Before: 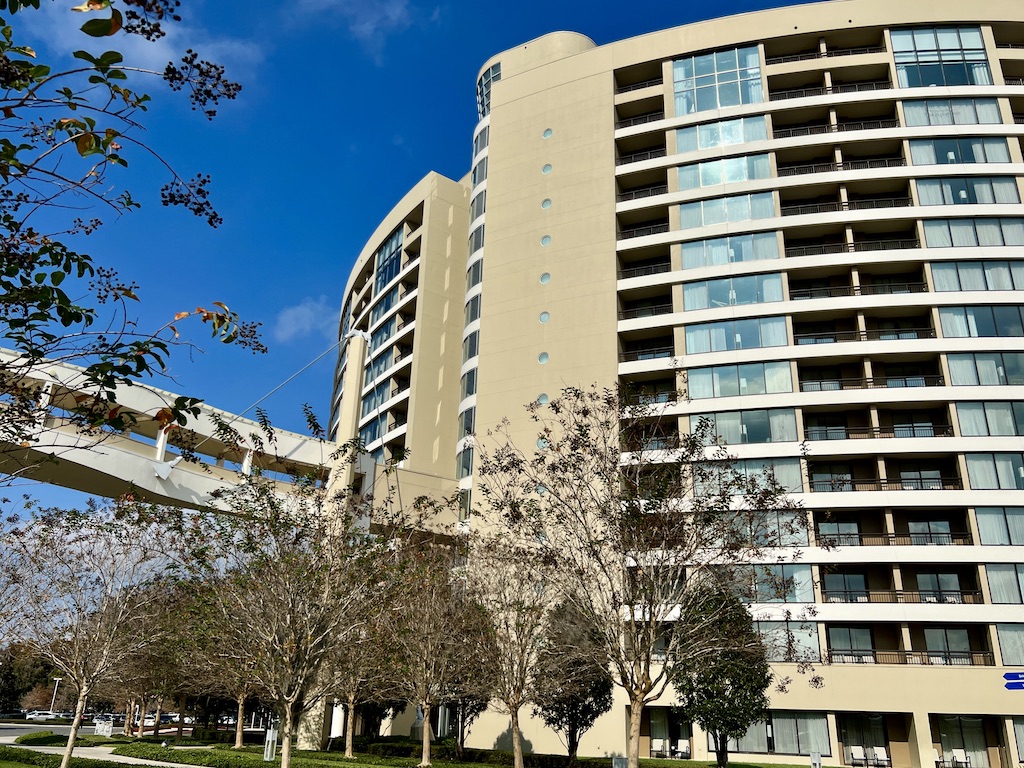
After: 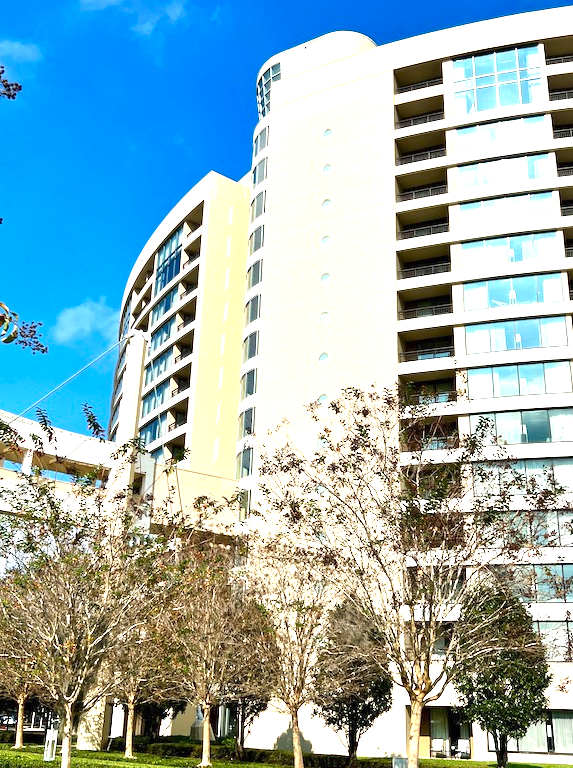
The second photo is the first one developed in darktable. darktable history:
exposure: black level correction 0, exposure 1.473 EV, compensate highlight preservation false
crop: left 21.496%, right 22.507%
